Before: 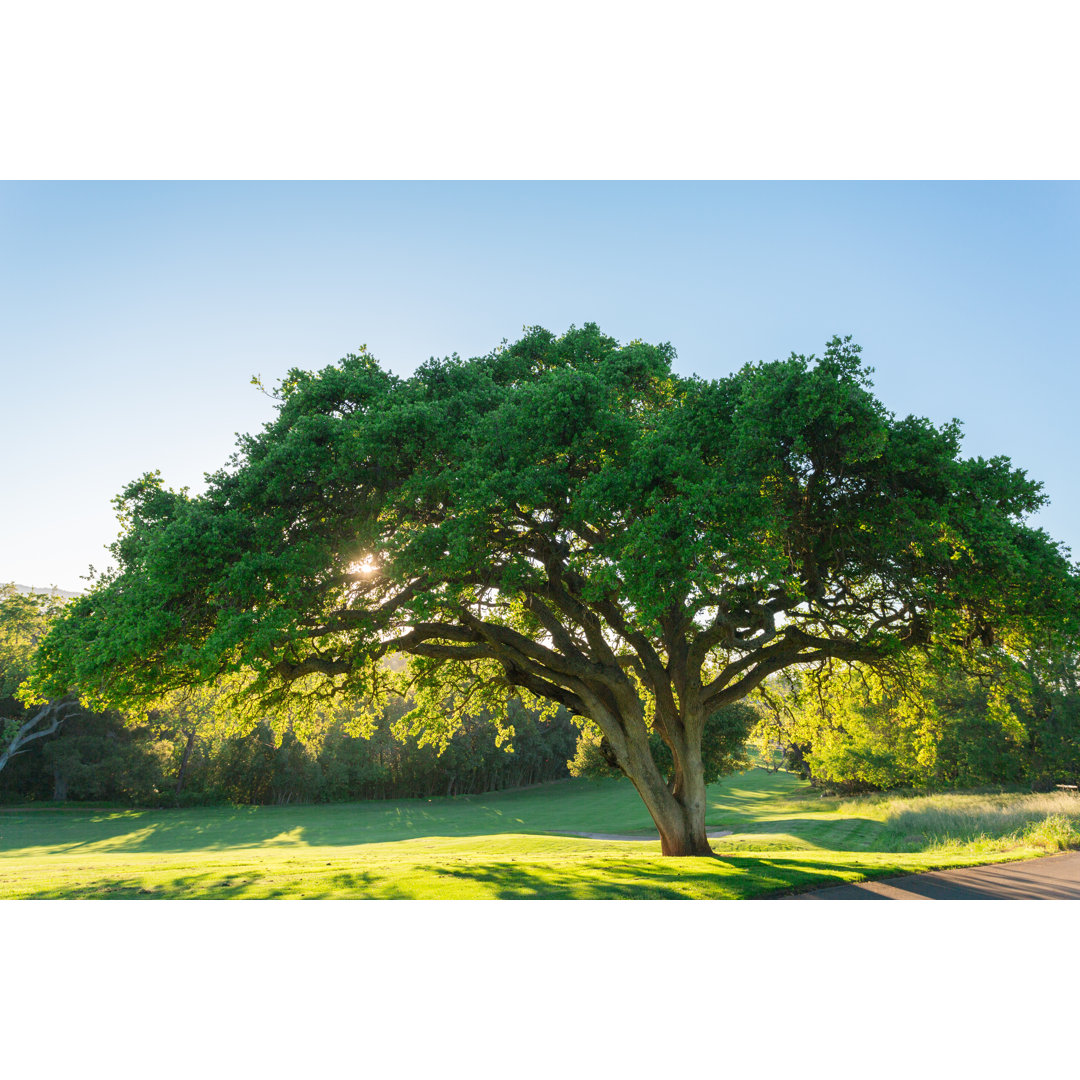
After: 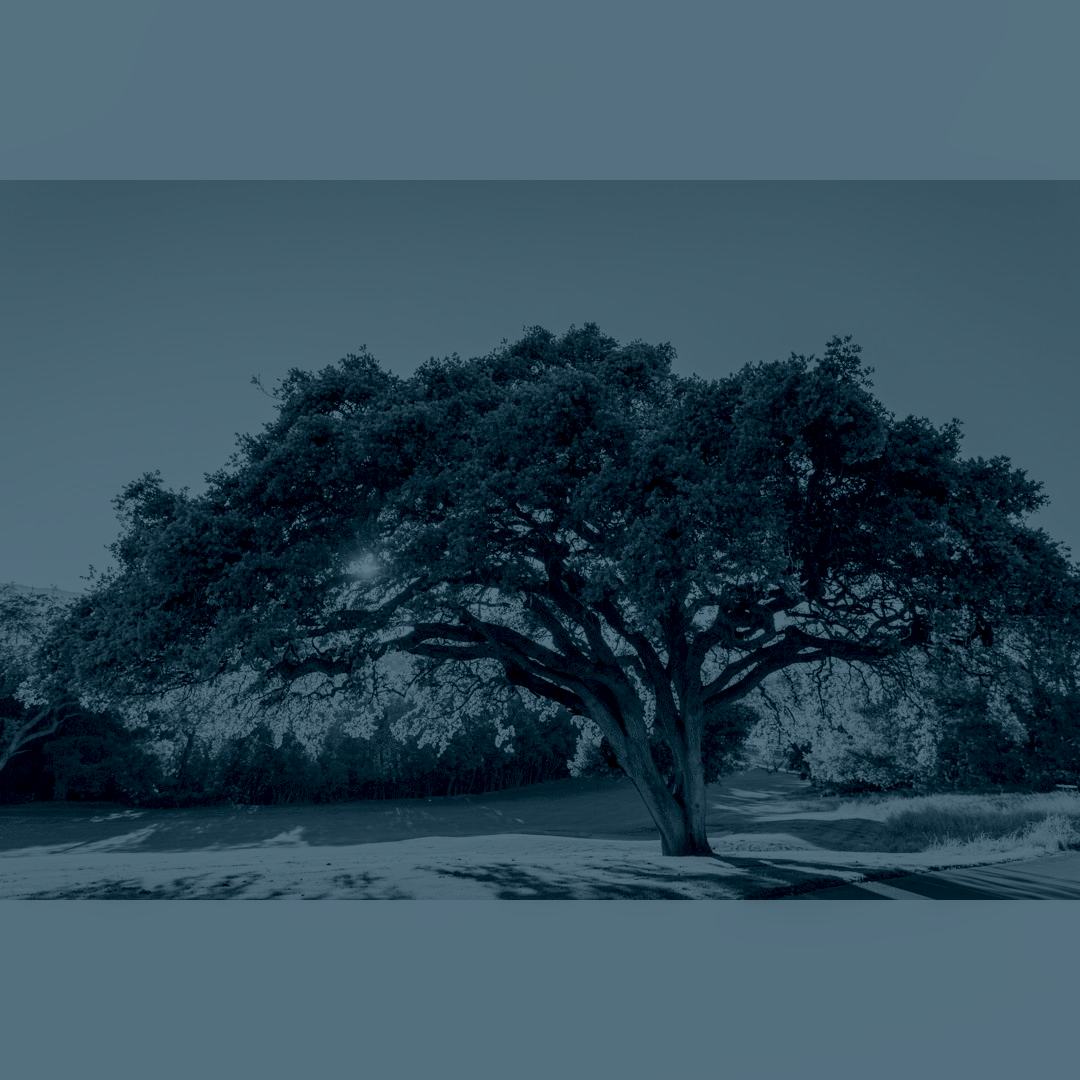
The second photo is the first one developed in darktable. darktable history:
colorize: hue 194.4°, saturation 29%, source mix 61.75%, lightness 3.98%, version 1
local contrast: on, module defaults
filmic rgb: black relative exposure -7.65 EV, white relative exposure 4.56 EV, hardness 3.61, contrast 1.05
